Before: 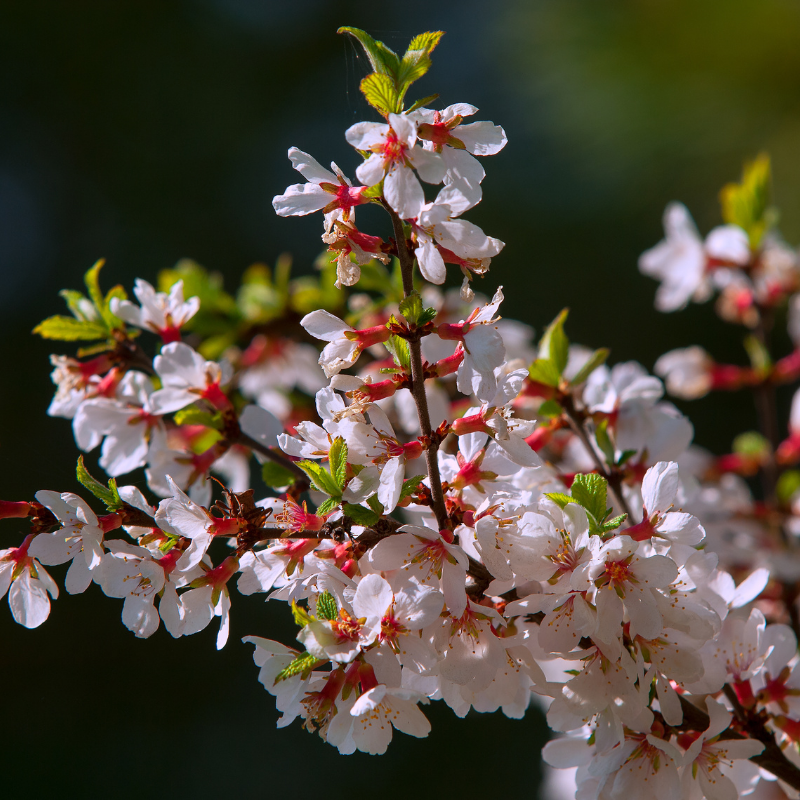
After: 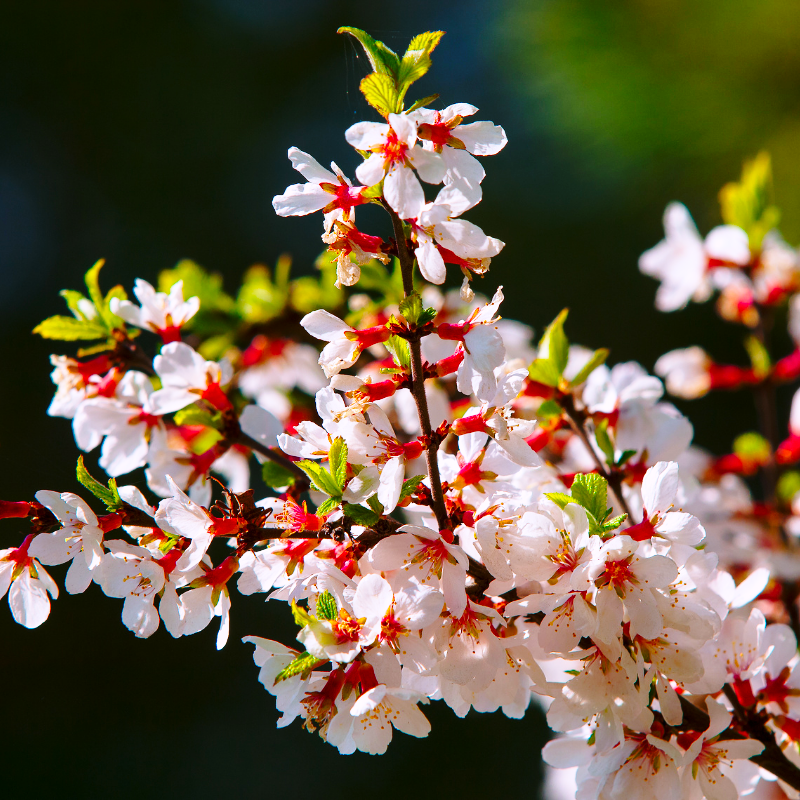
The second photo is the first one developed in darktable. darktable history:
color balance rgb: perceptual saturation grading › global saturation 25%, global vibrance 20%
base curve: curves: ch0 [(0, 0) (0.032, 0.037) (0.105, 0.228) (0.435, 0.76) (0.856, 0.983) (1, 1)], preserve colors none
white balance: emerald 1
